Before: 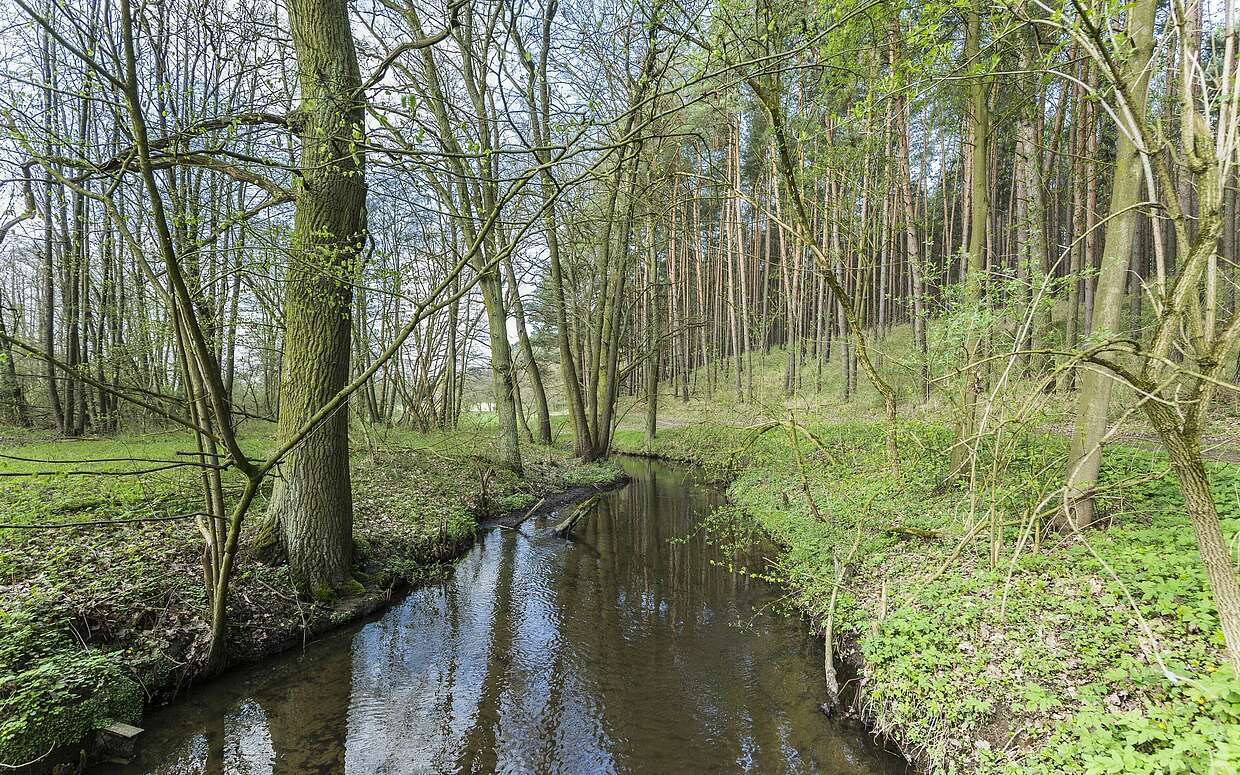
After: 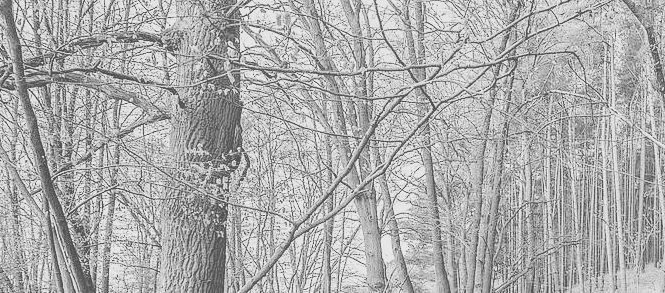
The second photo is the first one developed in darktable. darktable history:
monochrome: a -74.22, b 78.2
crop: left 10.121%, top 10.631%, right 36.218%, bottom 51.526%
filmic rgb: black relative exposure -5 EV, hardness 2.88, contrast 1.2, highlights saturation mix -30%
exposure: exposure 0.661 EV, compensate highlight preservation false
rgb levels: mode RGB, independent channels, levels [[0, 0.474, 1], [0, 0.5, 1], [0, 0.5, 1]]
bloom: size 40%
